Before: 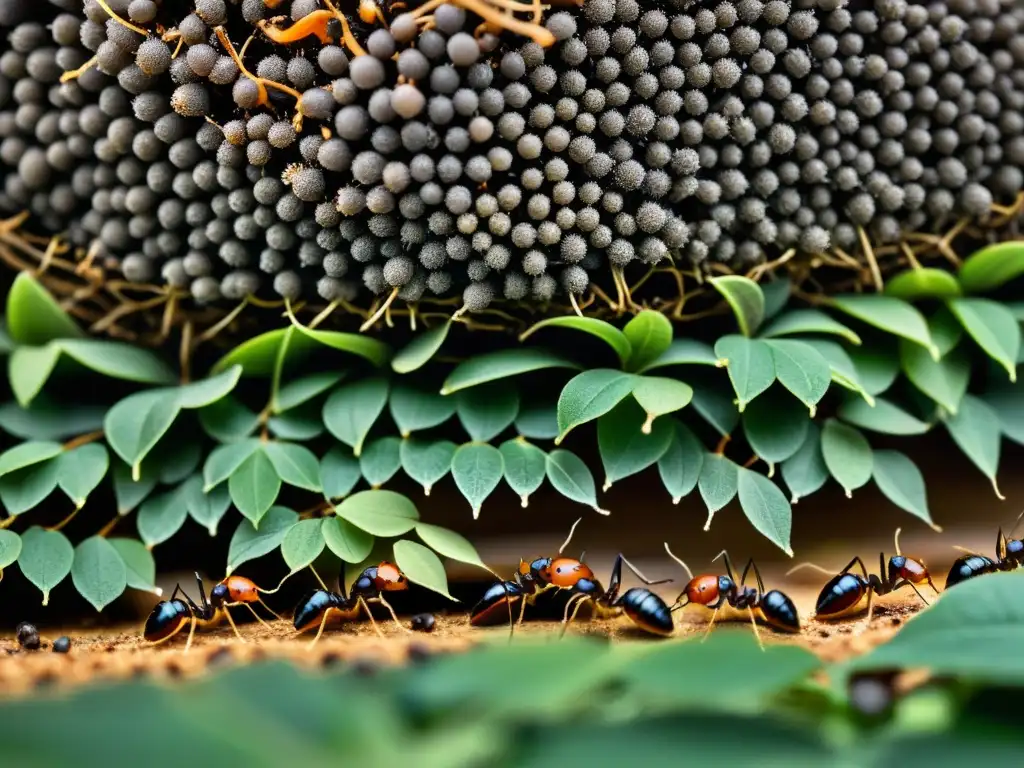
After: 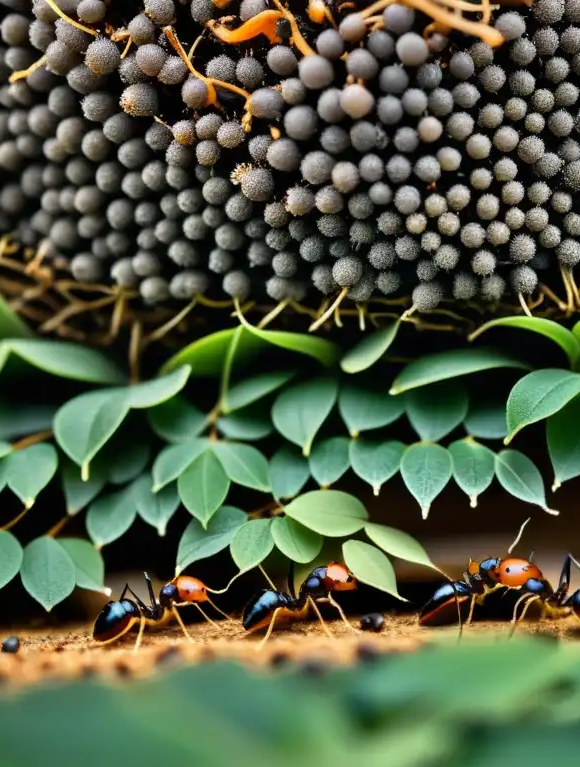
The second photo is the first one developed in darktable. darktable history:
crop: left 5.005%, right 38.324%
